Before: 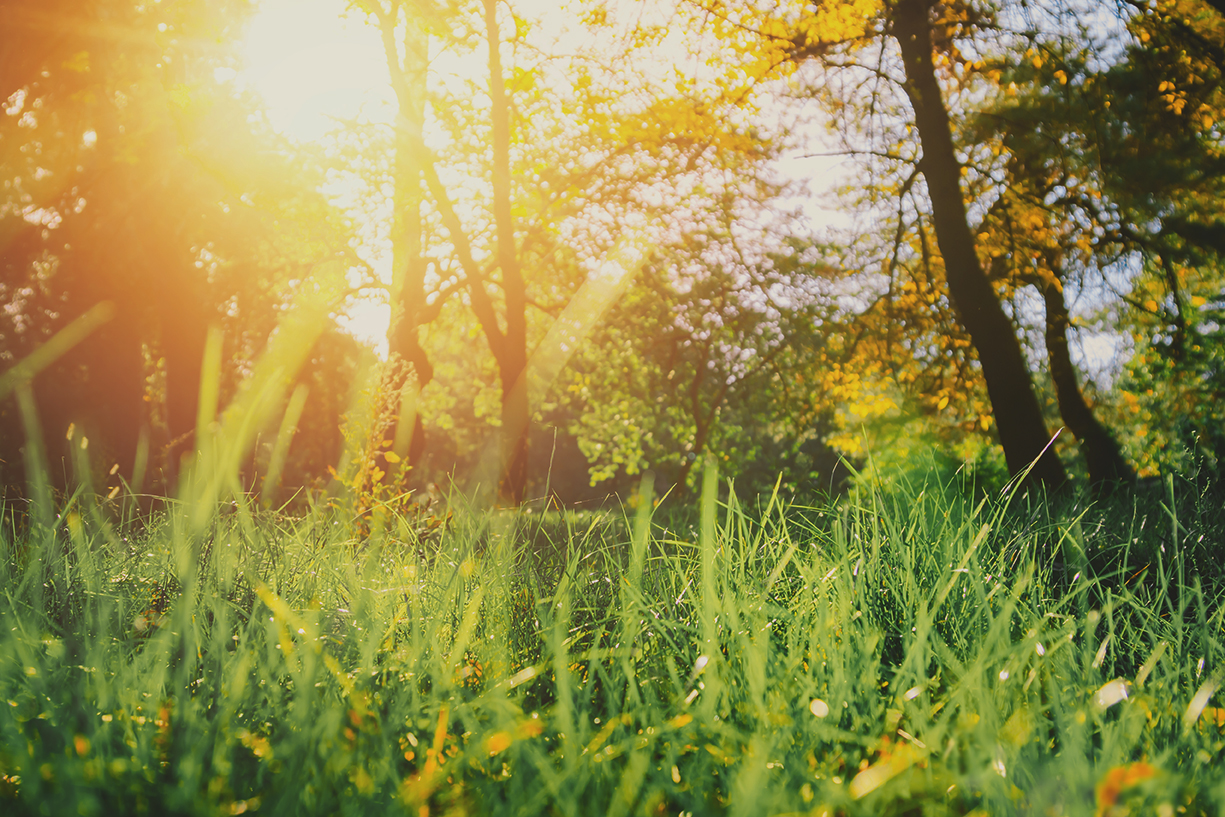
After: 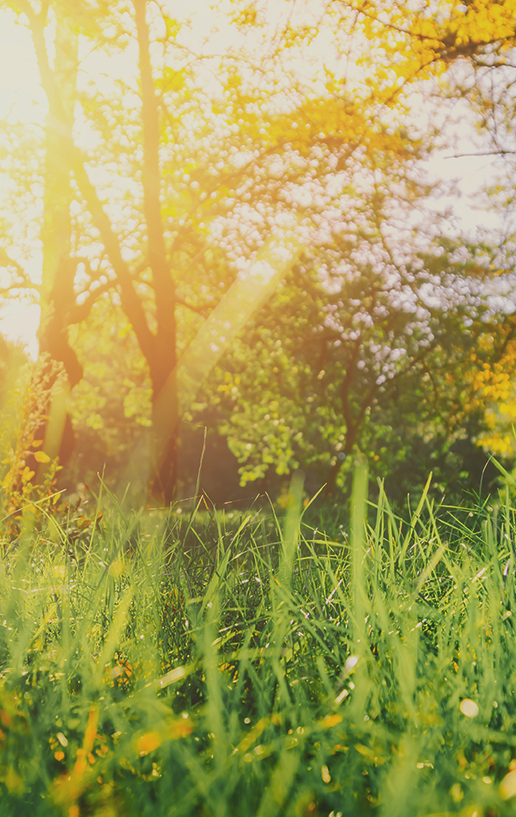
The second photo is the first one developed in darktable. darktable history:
contrast equalizer: octaves 7, y [[0.6 ×6], [0.55 ×6], [0 ×6], [0 ×6], [0 ×6]], mix -0.2
crop: left 28.583%, right 29.231%
